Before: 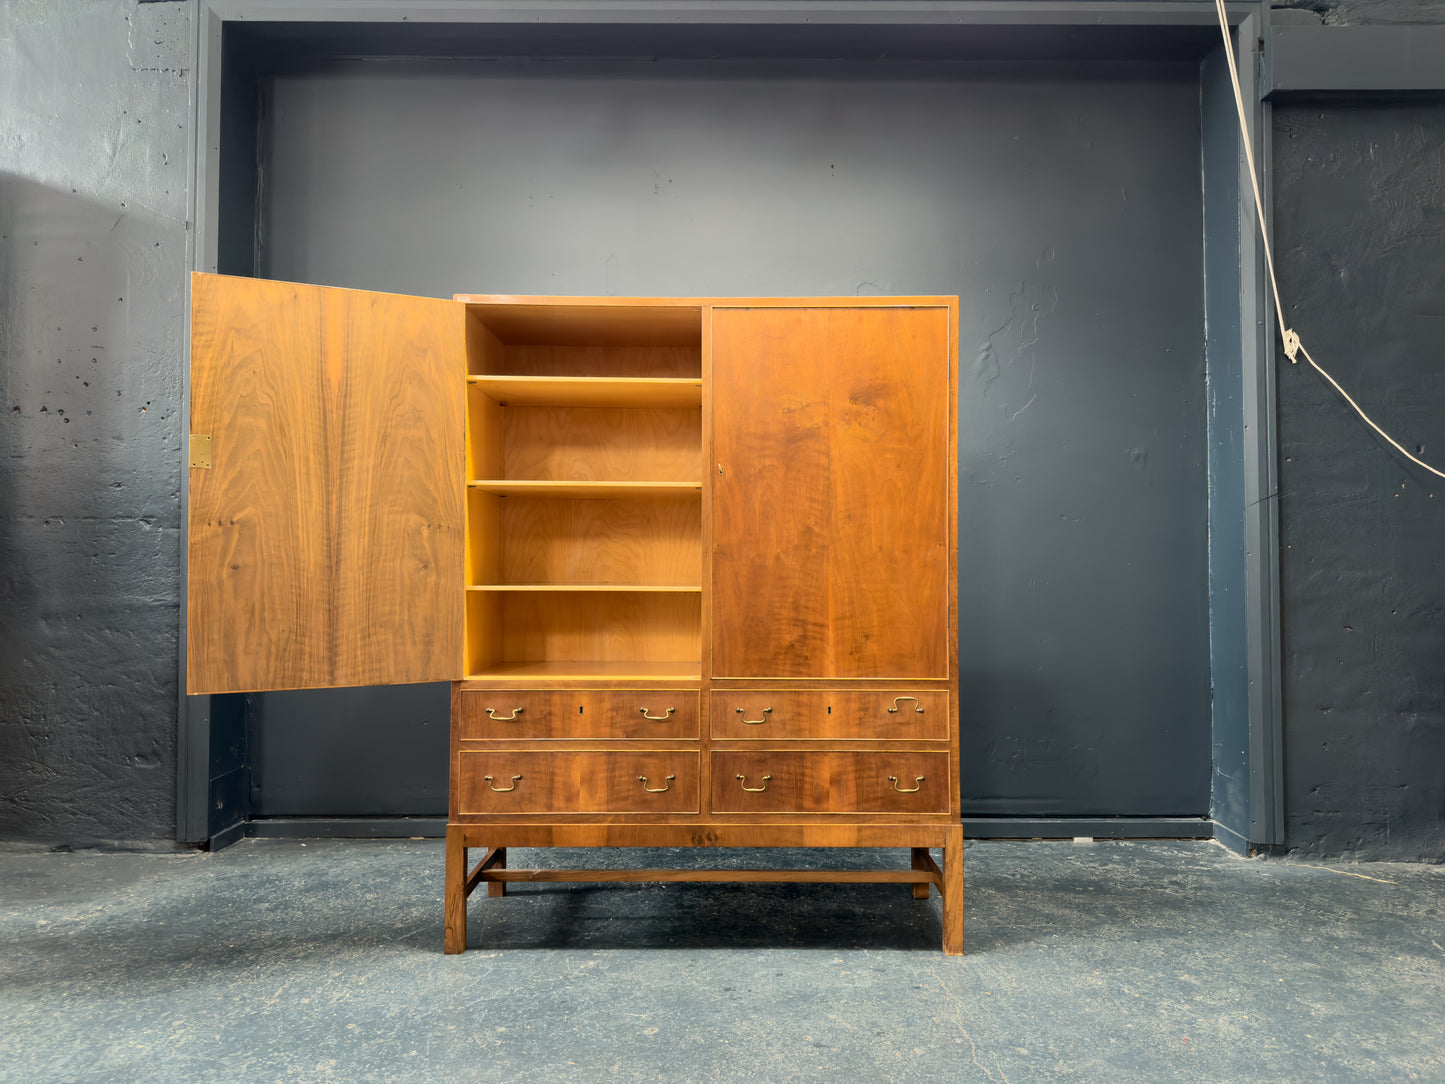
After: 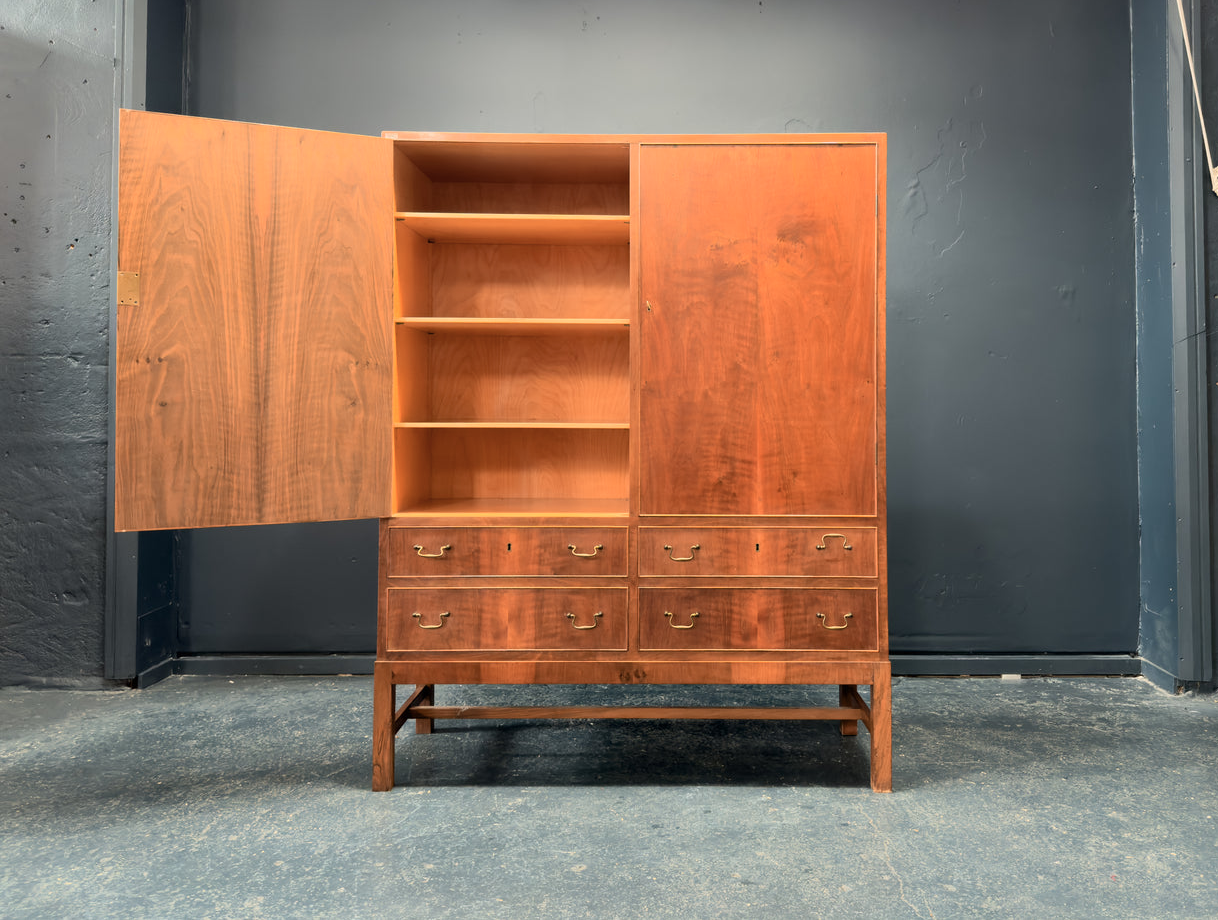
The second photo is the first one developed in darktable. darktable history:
color zones: curves: ch1 [(0, 0.469) (0.072, 0.457) (0.243, 0.494) (0.429, 0.5) (0.571, 0.5) (0.714, 0.5) (0.857, 0.5) (1, 0.469)]; ch2 [(0, 0.499) (0.143, 0.467) (0.242, 0.436) (0.429, 0.493) (0.571, 0.5) (0.714, 0.5) (0.857, 0.5) (1, 0.499)]
crop and rotate: left 5.006%, top 15.102%, right 10.652%
